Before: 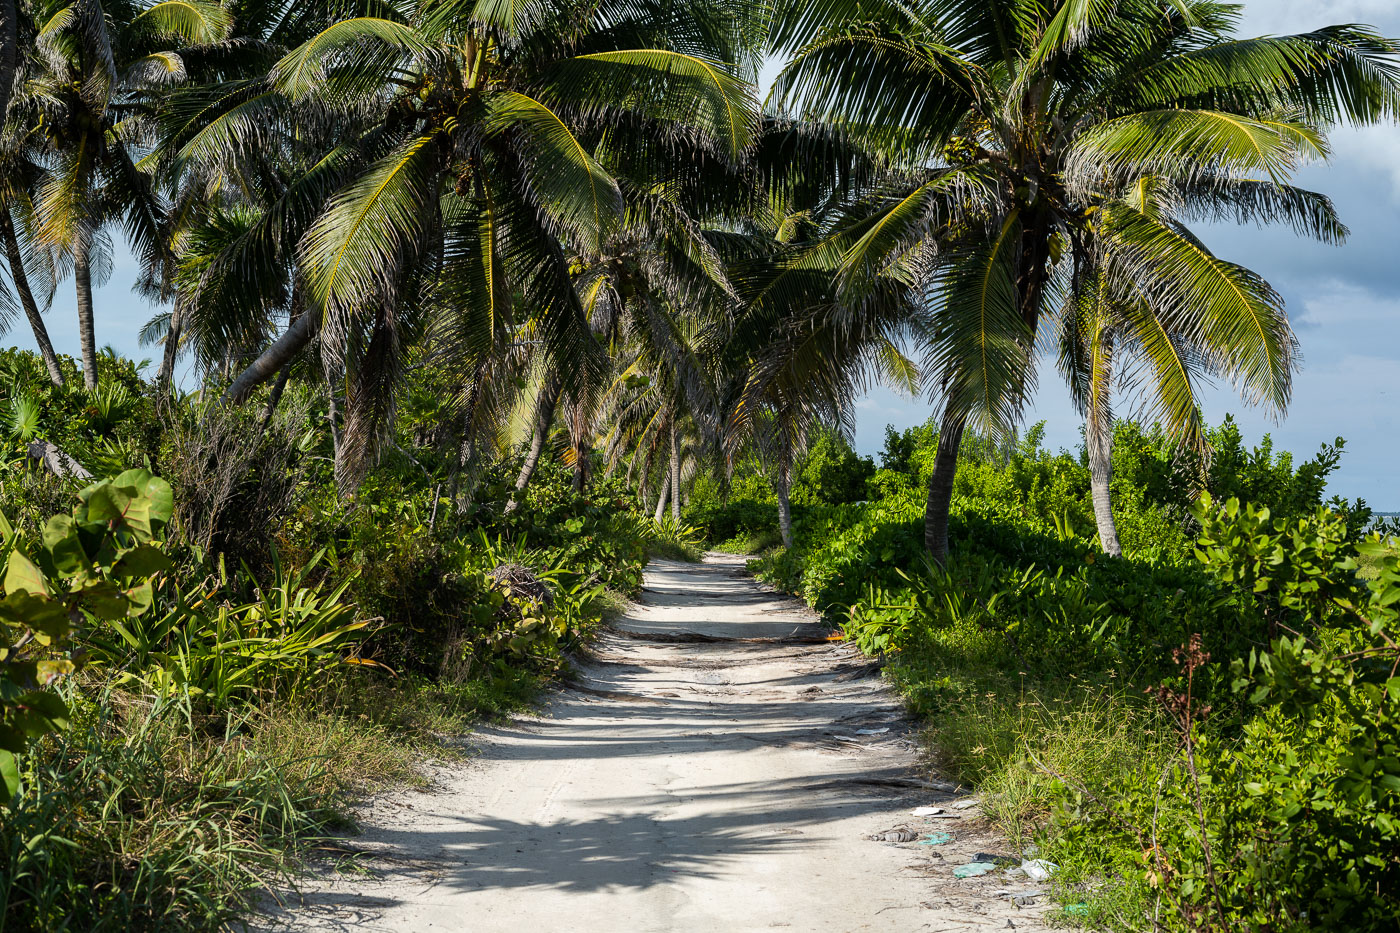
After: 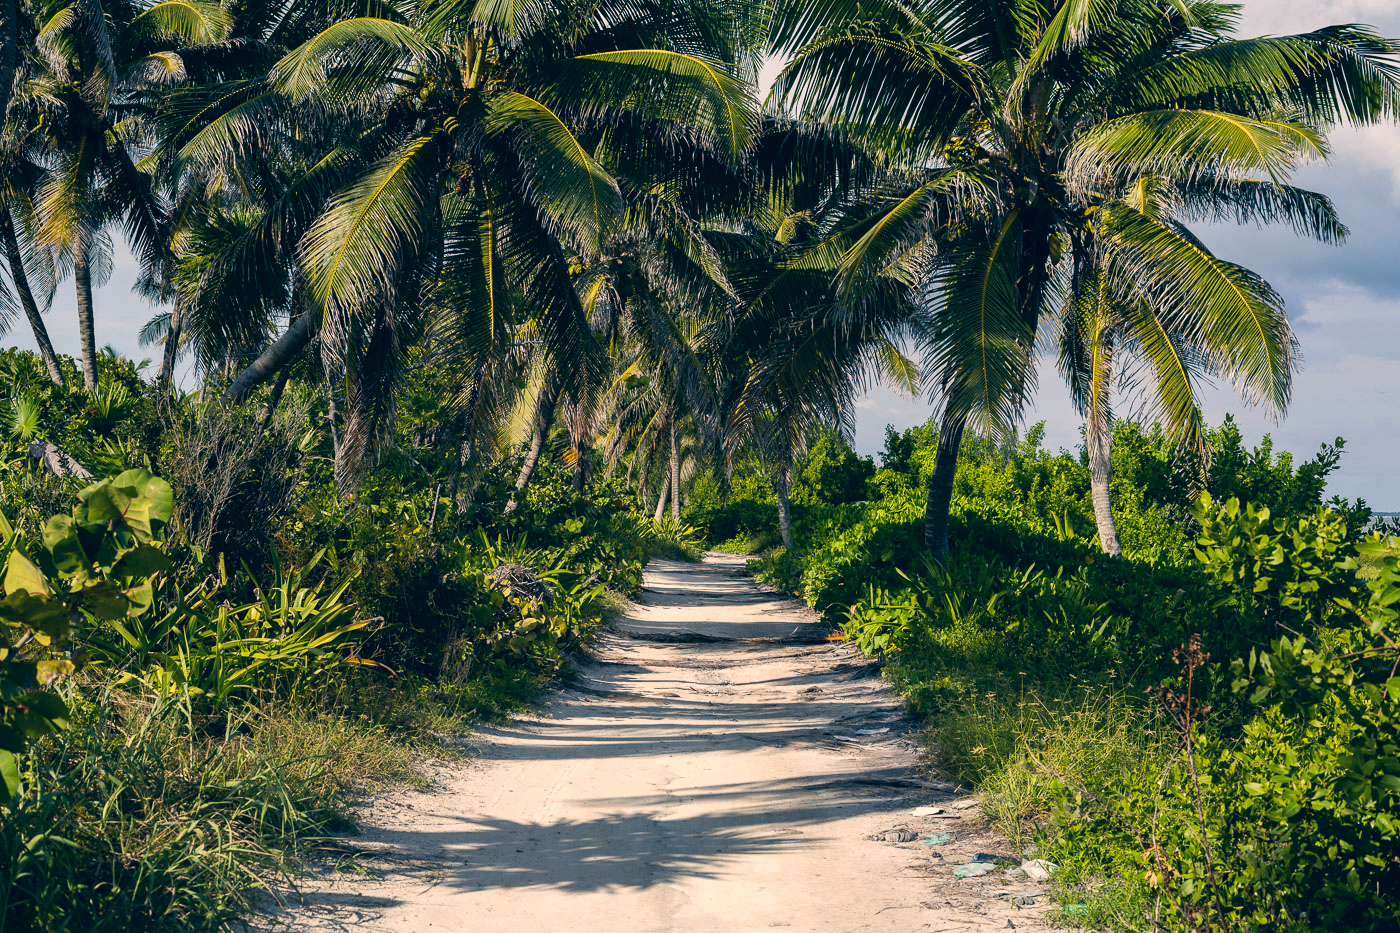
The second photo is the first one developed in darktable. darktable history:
color correction: highlights a* 10.31, highlights b* 13.87, shadows a* -10.11, shadows b* -15.11
exposure: compensate exposure bias true, compensate highlight preservation false
